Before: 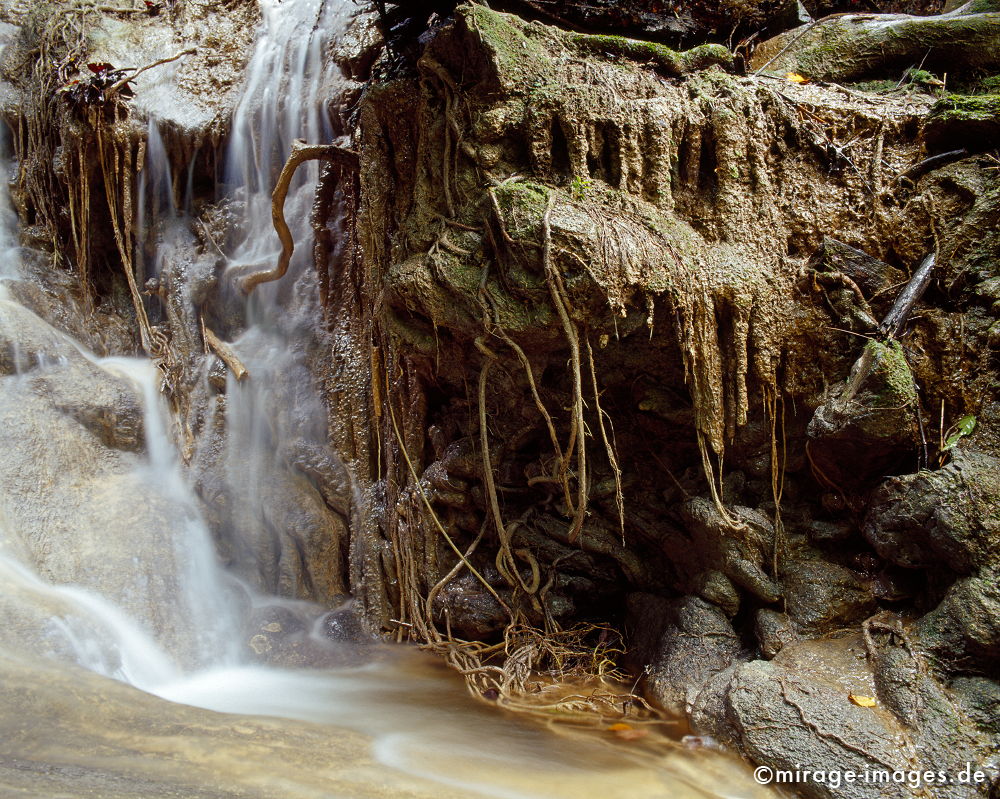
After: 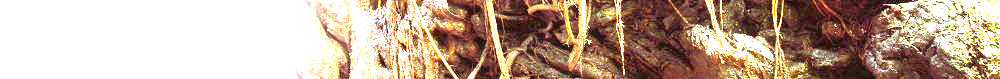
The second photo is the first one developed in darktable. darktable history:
crop and rotate: top 59.084%, bottom 30.916%
exposure: black level correction 0, exposure 4 EV, compensate exposure bias true, compensate highlight preservation false
